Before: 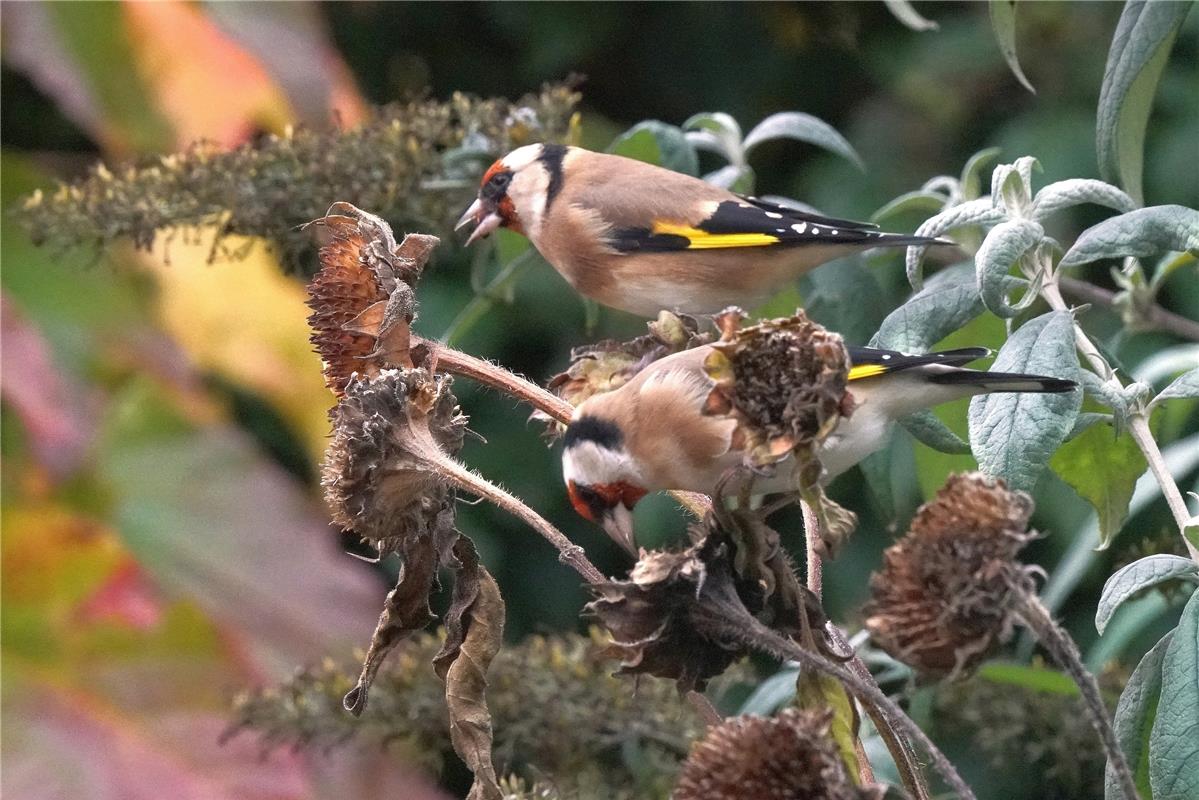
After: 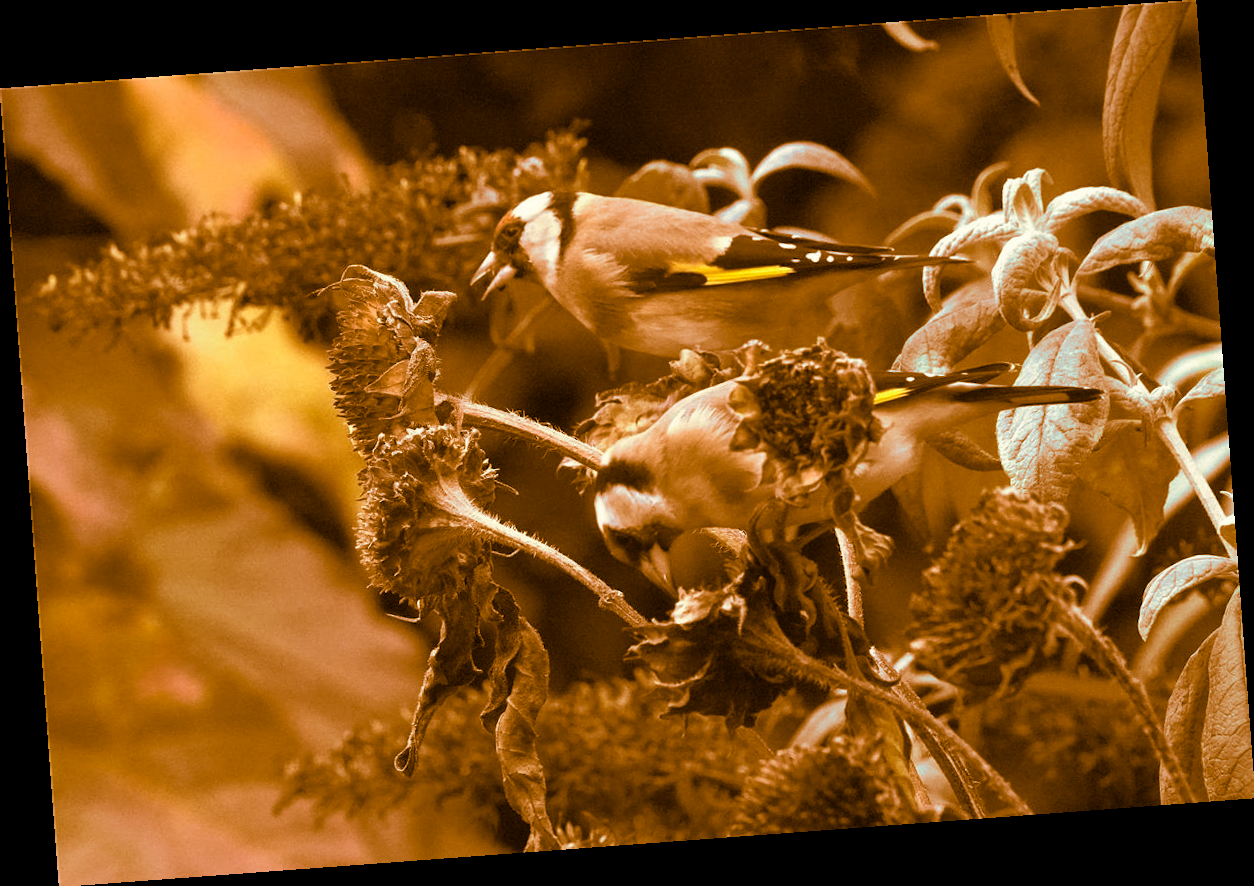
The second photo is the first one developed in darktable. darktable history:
split-toning: shadows › hue 26°, shadows › saturation 0.92, highlights › hue 40°, highlights › saturation 0.92, balance -63, compress 0%
white balance: red 0.986, blue 1.01
rotate and perspective: rotation -4.25°, automatic cropping off
color correction: highlights a* -5.94, highlights b* 11.19
